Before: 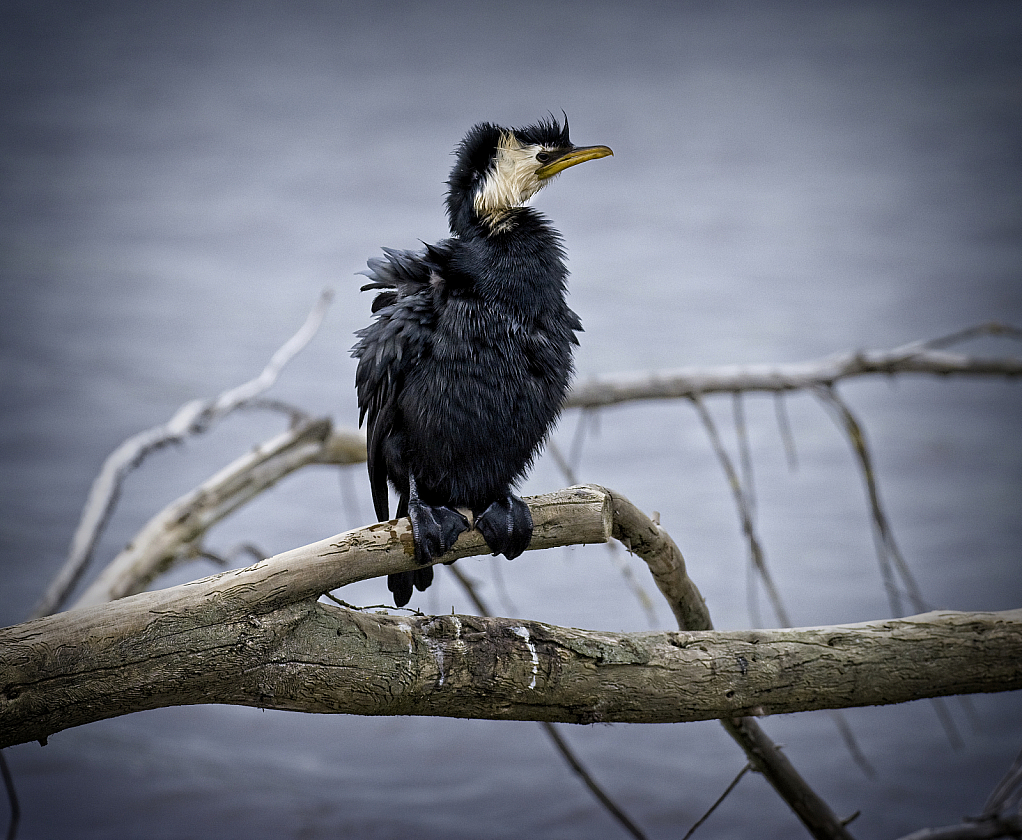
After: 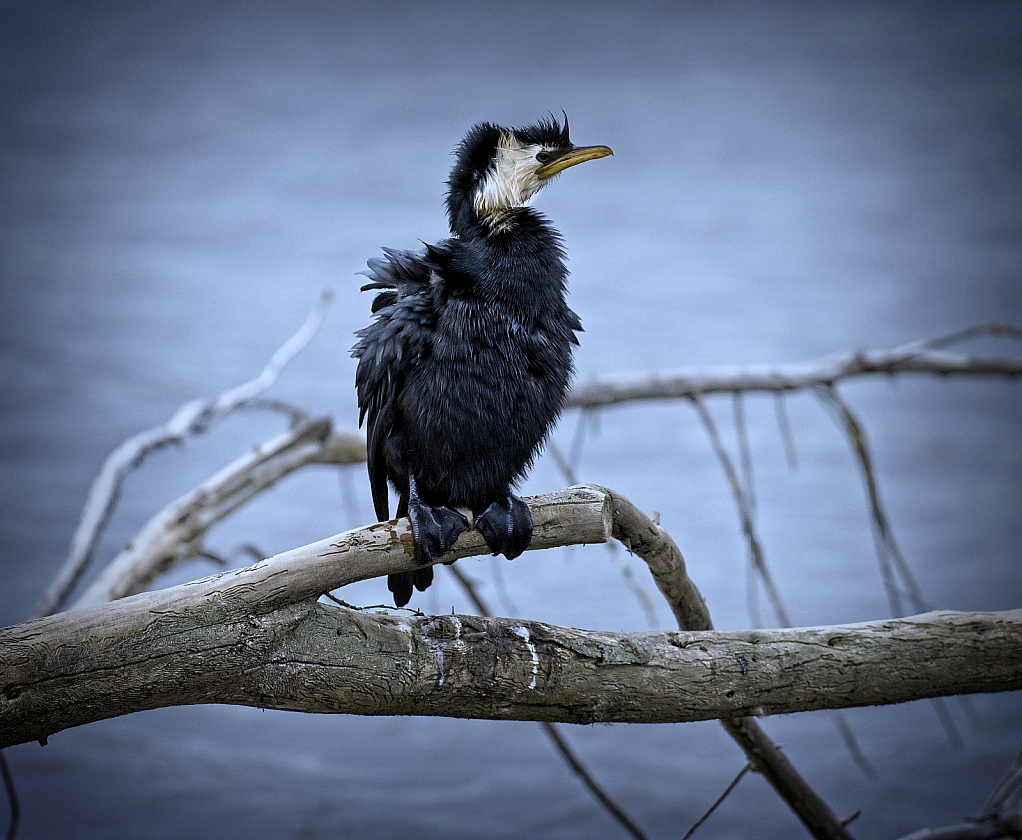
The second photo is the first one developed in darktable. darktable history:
color correction: highlights a* -2.18, highlights b* -18.32
